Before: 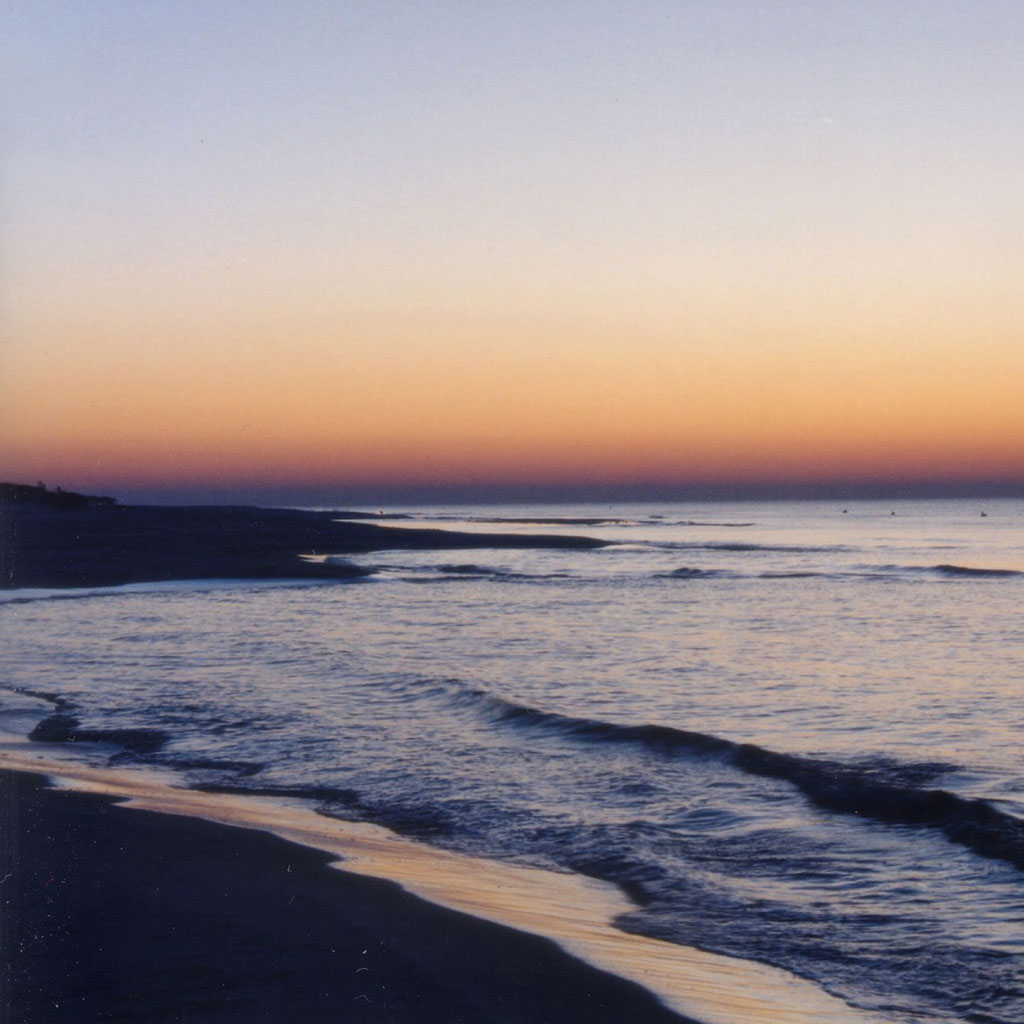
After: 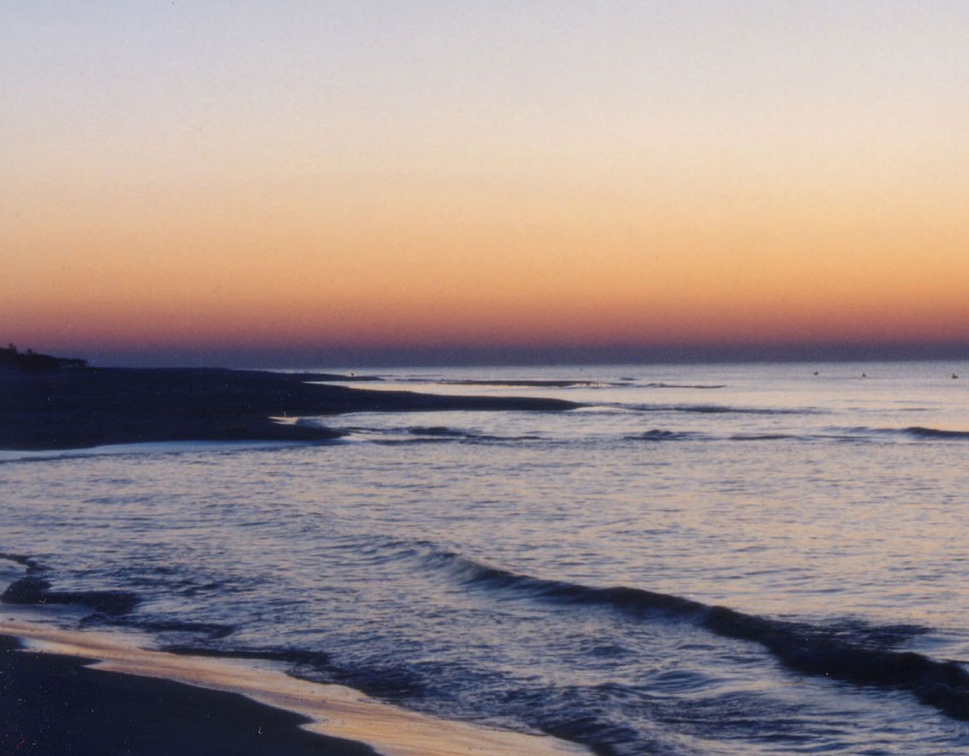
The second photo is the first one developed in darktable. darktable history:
crop and rotate: left 2.919%, top 13.57%, right 2.371%, bottom 12.598%
